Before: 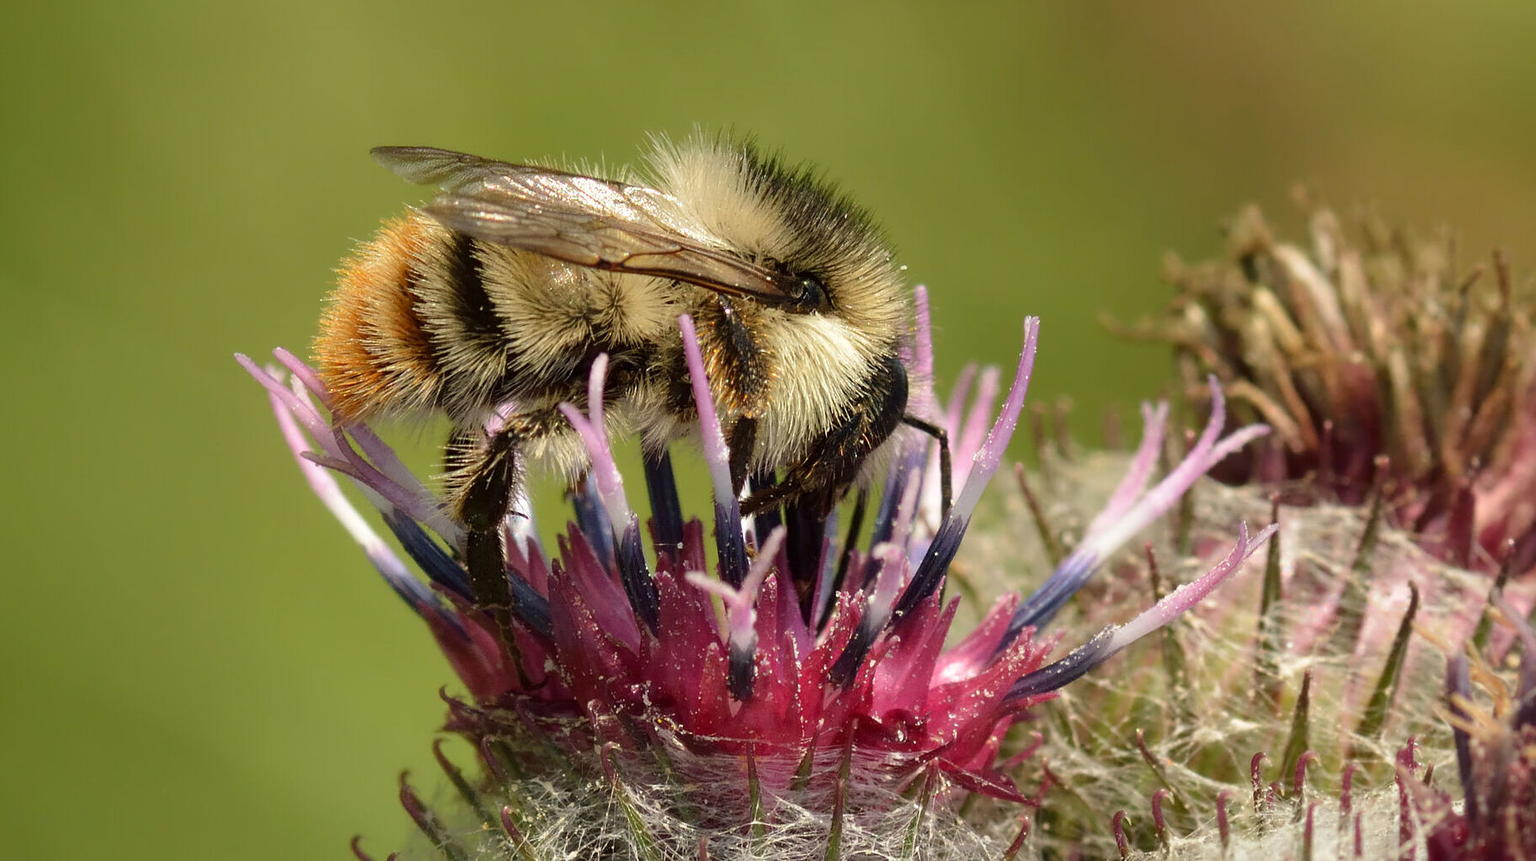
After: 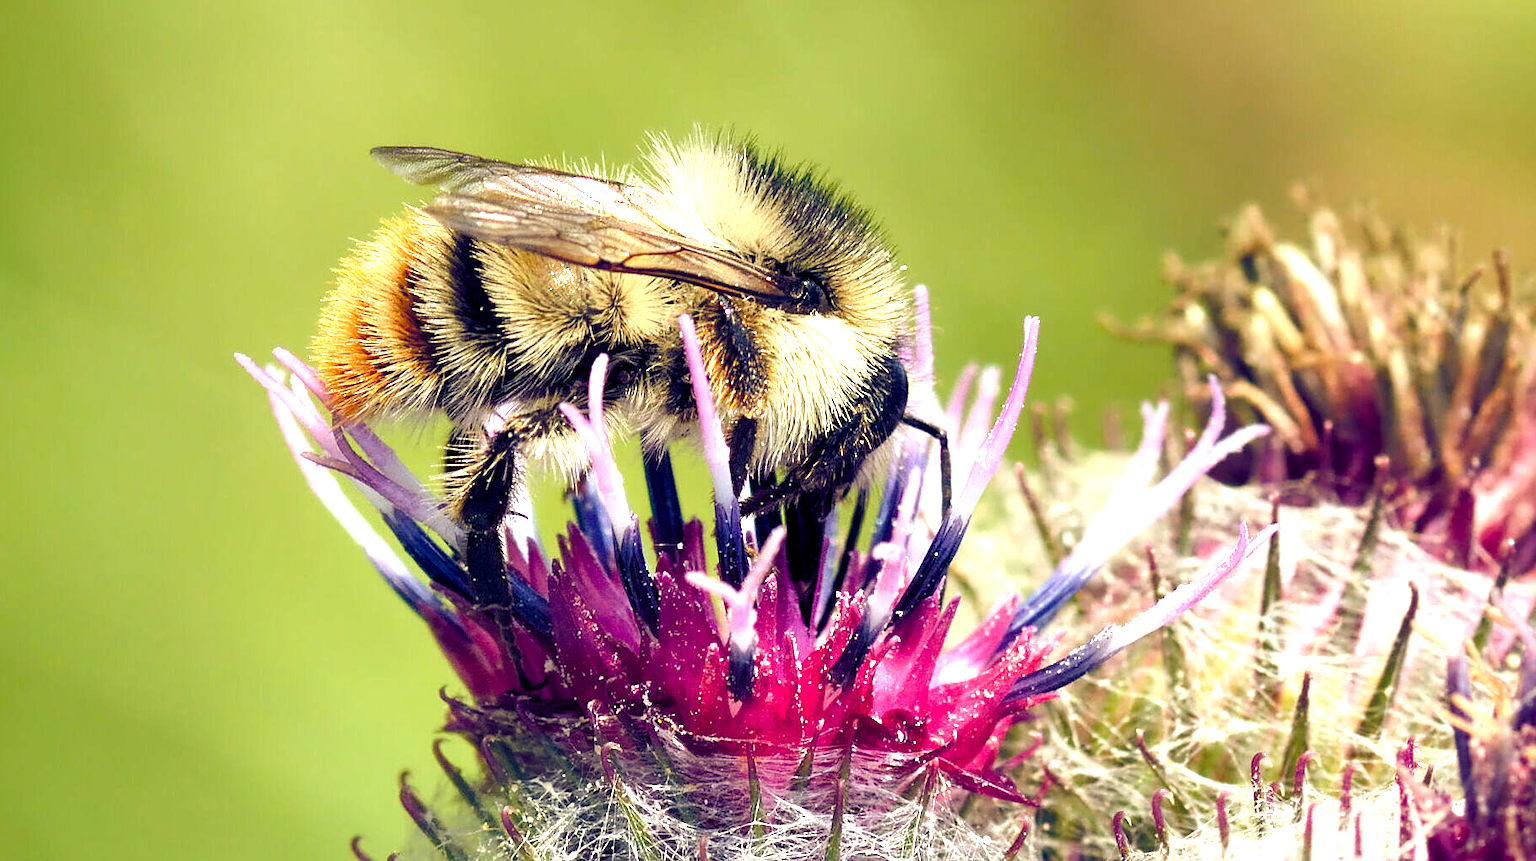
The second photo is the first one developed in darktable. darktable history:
color balance rgb: shadows lift › luminance -41.13%, shadows lift › chroma 14.13%, shadows lift › hue 260°, power › luminance -3.76%, power › chroma 0.56%, power › hue 40.37°, highlights gain › luminance 16.81%, highlights gain › chroma 2.94%, highlights gain › hue 260°, global offset › luminance -0.29%, global offset › chroma 0.31%, global offset › hue 260°, perceptual saturation grading › global saturation 20%, perceptual saturation grading › highlights -13.92%, perceptual saturation grading › shadows 50%
sharpen: amount 0.2
exposure: exposure 1.089 EV, compensate highlight preservation false
